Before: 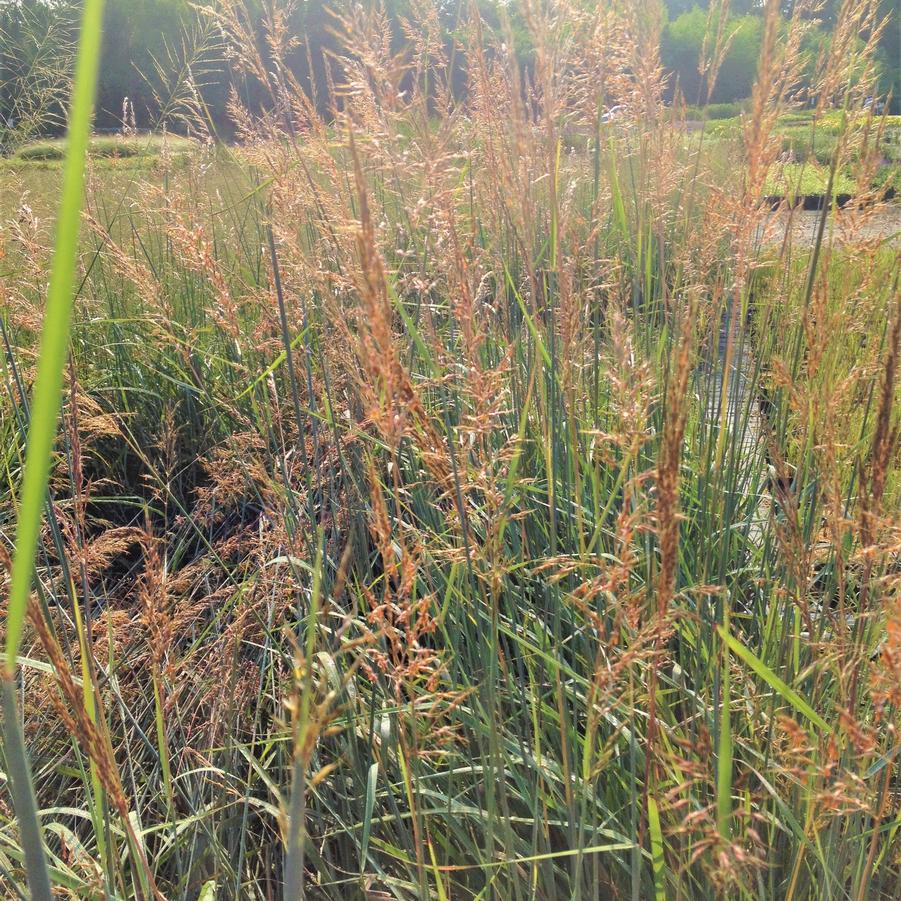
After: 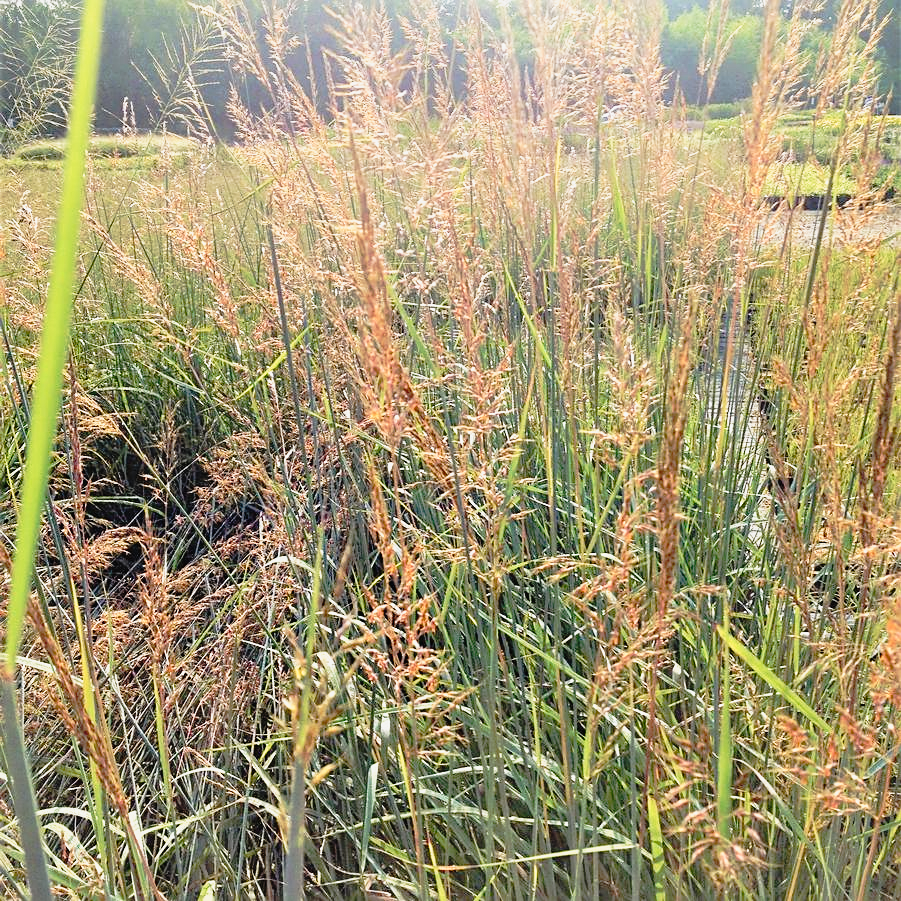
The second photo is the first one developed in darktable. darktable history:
sharpen: on, module defaults
tone equalizer: on, module defaults
exposure: exposure -0.015 EV, compensate highlight preservation false
tone curve: curves: ch0 [(0, 0.015) (0.091, 0.055) (0.184, 0.159) (0.304, 0.382) (0.492, 0.579) (0.628, 0.755) (0.832, 0.932) (0.984, 0.963)]; ch1 [(0, 0) (0.34, 0.235) (0.46, 0.46) (0.515, 0.502) (0.553, 0.567) (0.764, 0.815) (1, 1)]; ch2 [(0, 0) (0.44, 0.458) (0.479, 0.492) (0.524, 0.507) (0.557, 0.567) (0.673, 0.699) (1, 1)], preserve colors none
